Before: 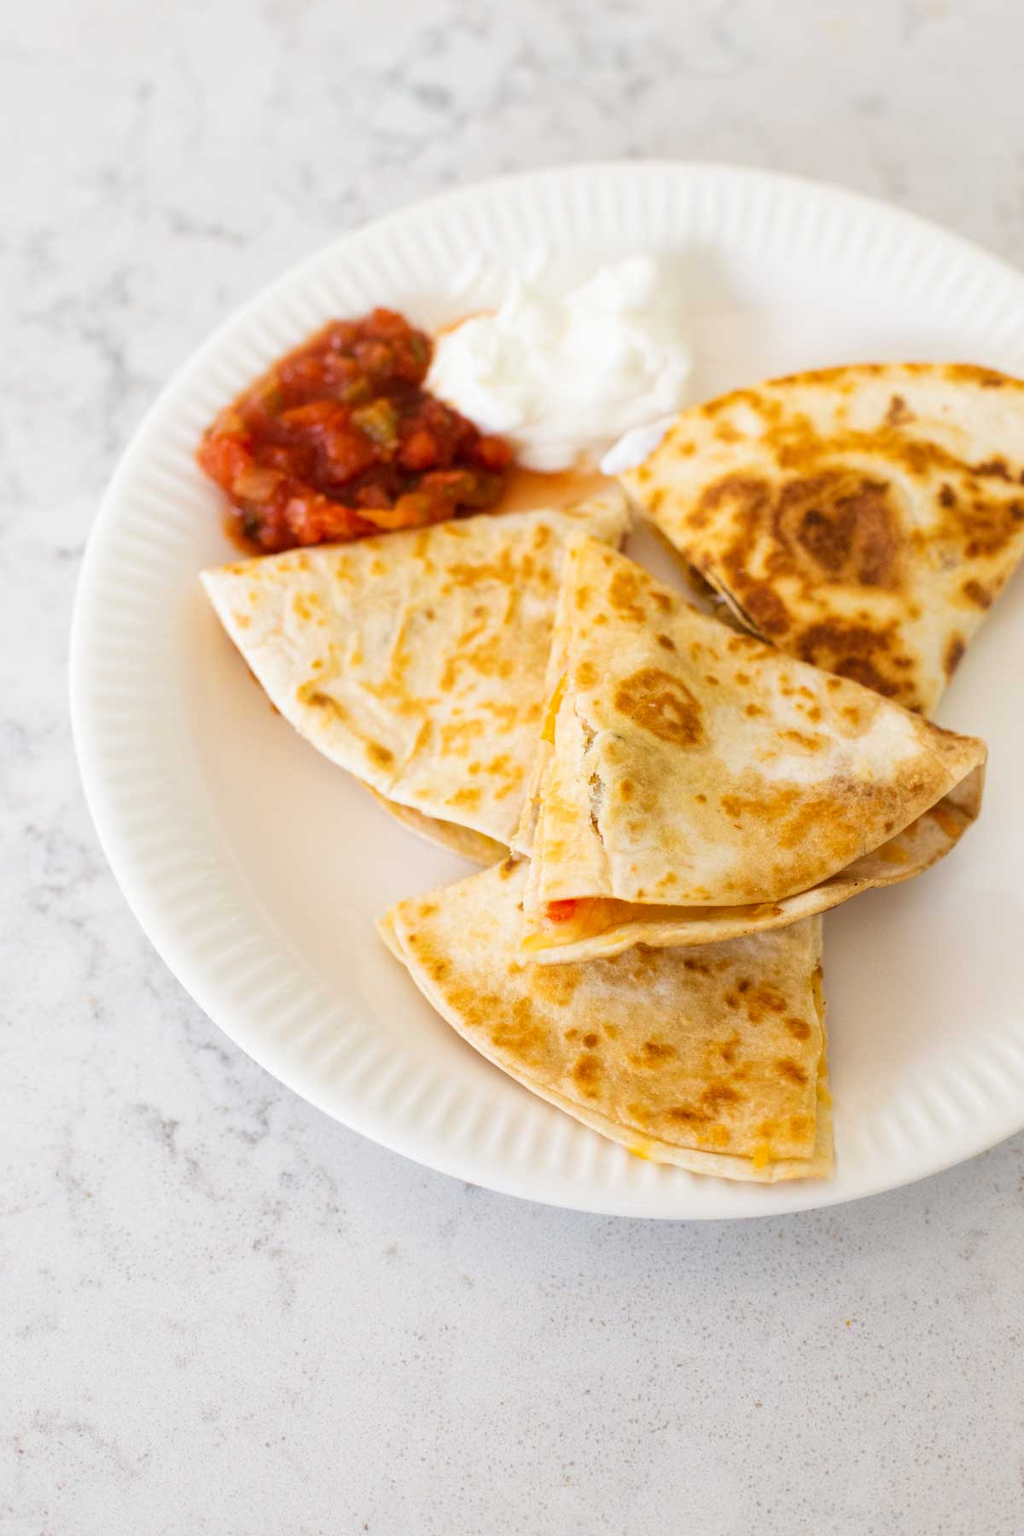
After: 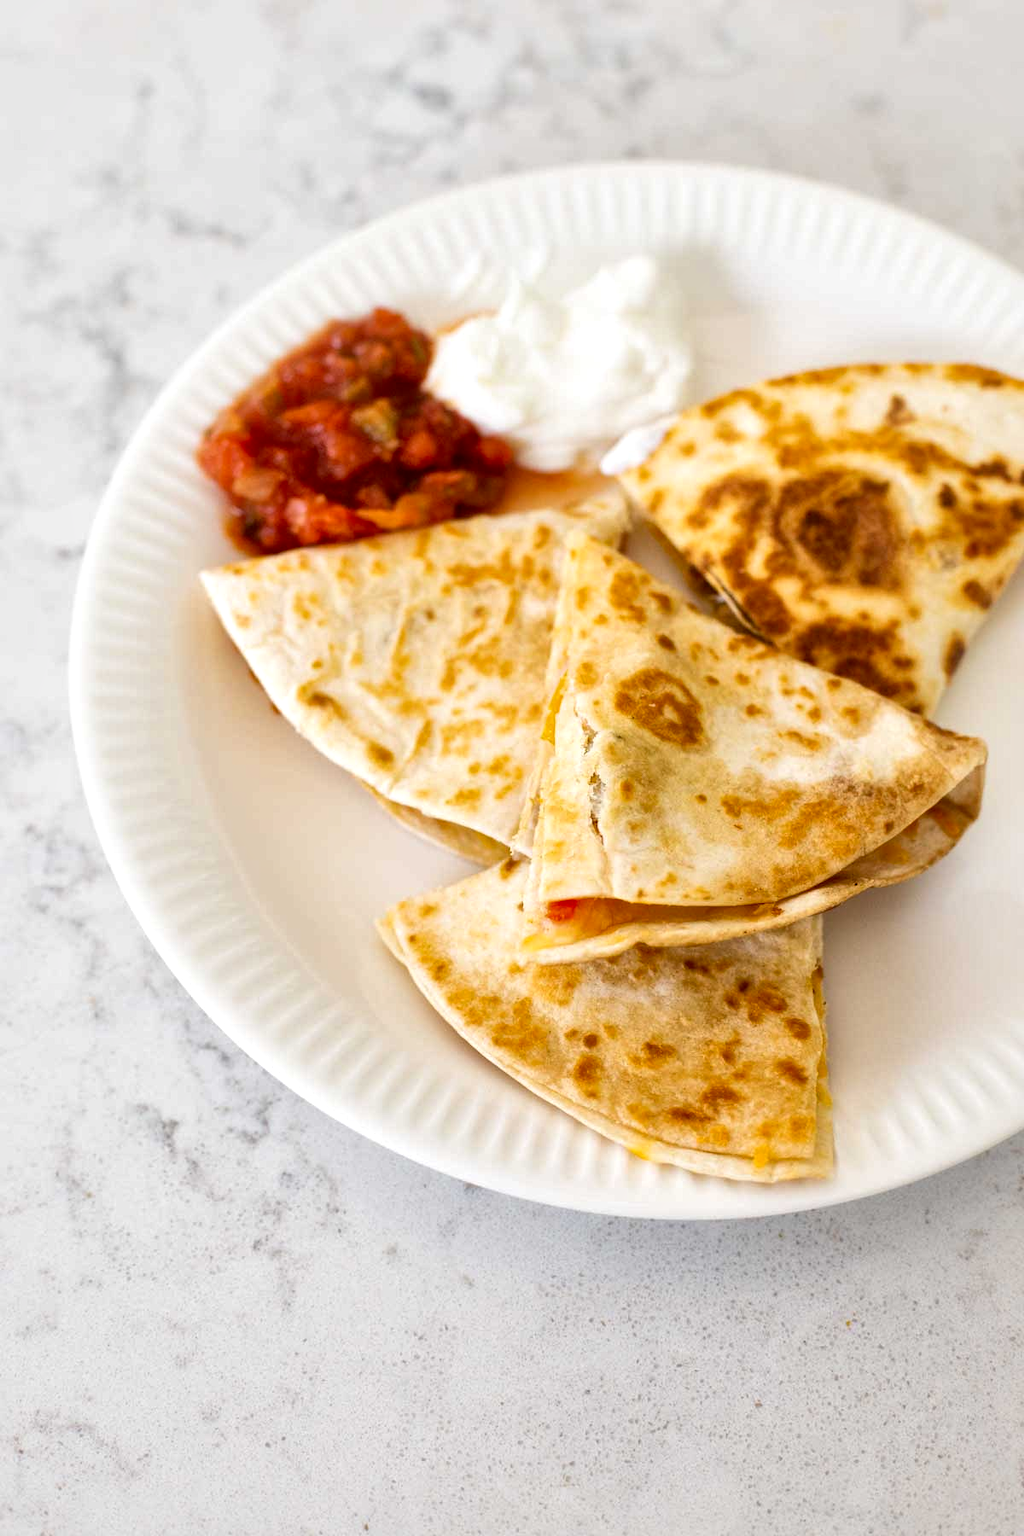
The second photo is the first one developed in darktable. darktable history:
color calibration: gray › normalize channels true, illuminant same as pipeline (D50), adaptation none (bypass), x 0.332, y 0.333, temperature 5007.27 K, gamut compression 0.001
exposure: black level correction 0.004, exposure 0.015 EV, compensate highlight preservation false
local contrast: mode bilateral grid, contrast 26, coarseness 60, detail 150%, midtone range 0.2
